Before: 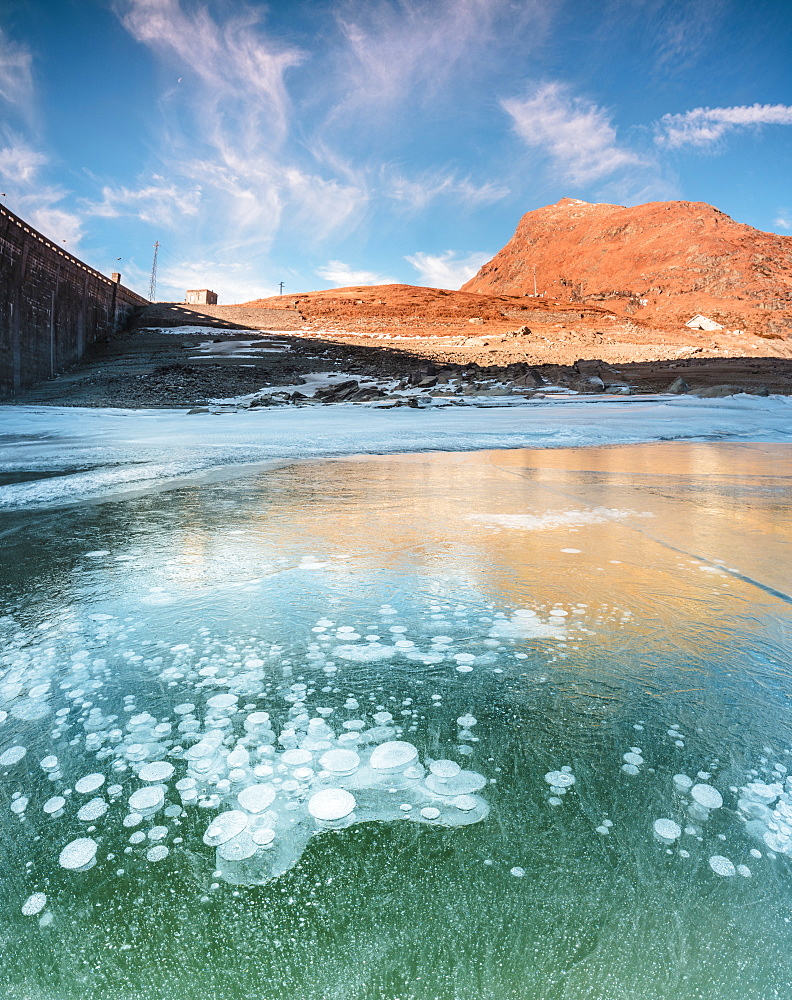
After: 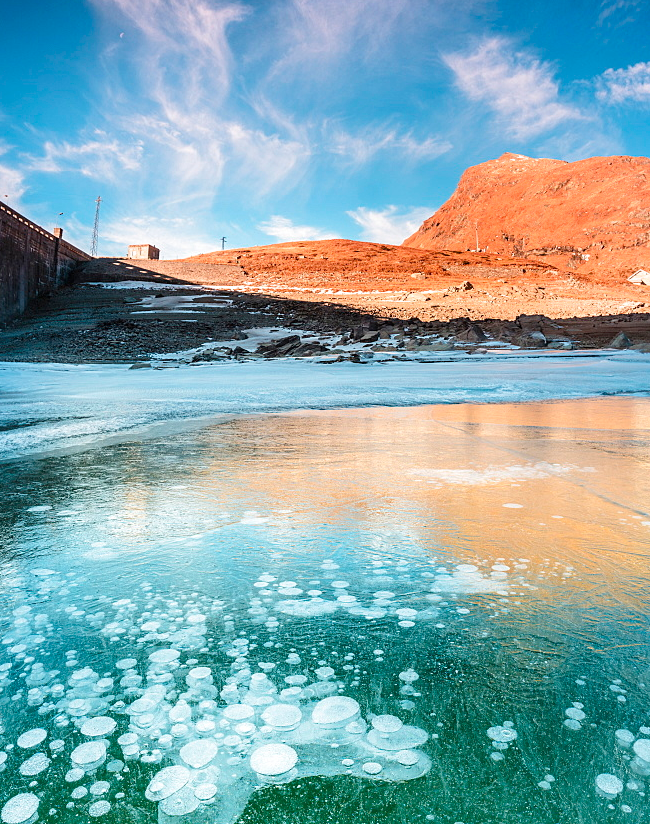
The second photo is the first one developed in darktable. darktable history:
crop and rotate: left 7.36%, top 4.54%, right 10.513%, bottom 13.02%
